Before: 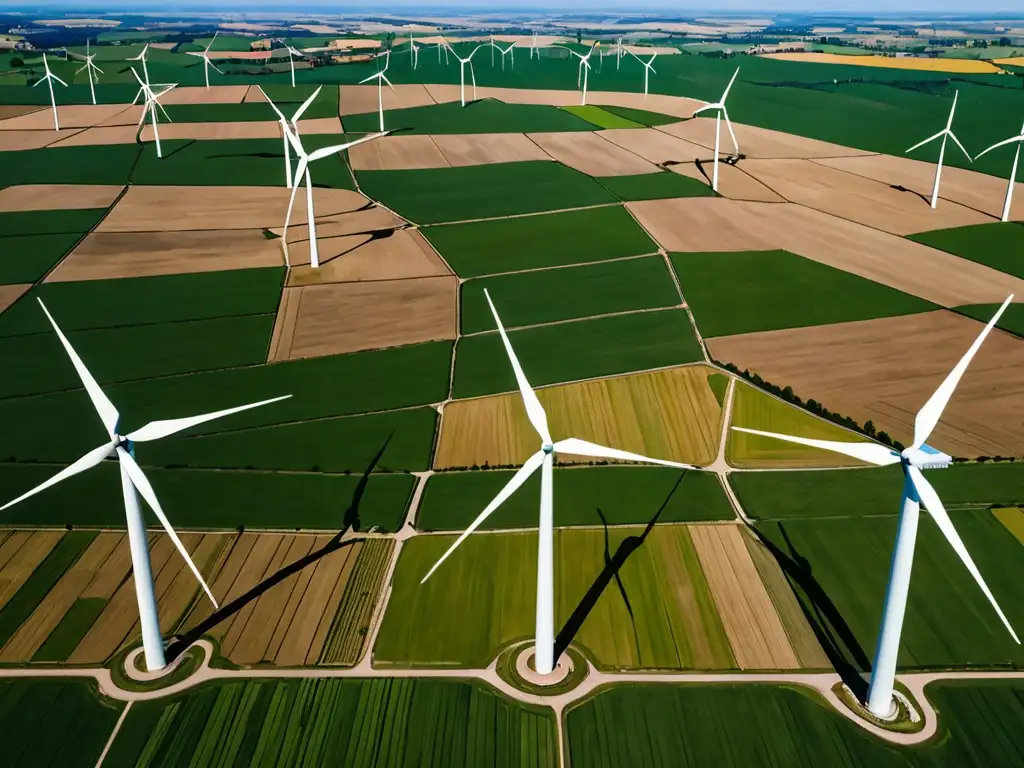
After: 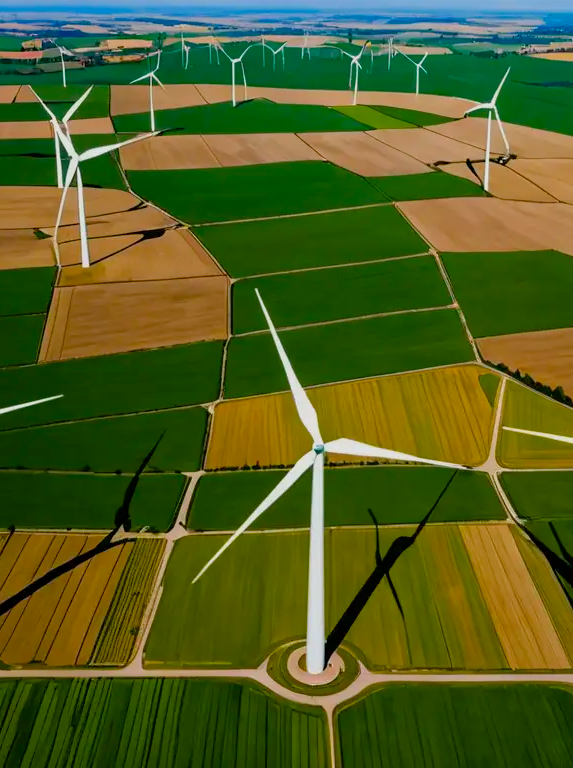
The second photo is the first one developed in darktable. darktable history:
exposure: black level correction 0.001, compensate exposure bias true, compensate highlight preservation false
tone equalizer: -8 EV 0.26 EV, -7 EV 0.412 EV, -6 EV 0.381 EV, -5 EV 0.222 EV, -3 EV -0.258 EV, -2 EV -0.401 EV, -1 EV -0.442 EV, +0 EV -0.225 EV, edges refinement/feathering 500, mask exposure compensation -1.57 EV, preserve details no
crop and rotate: left 22.4%, right 21.581%
color balance rgb: linear chroma grading › global chroma 15.206%, perceptual saturation grading › global saturation 30.972%
